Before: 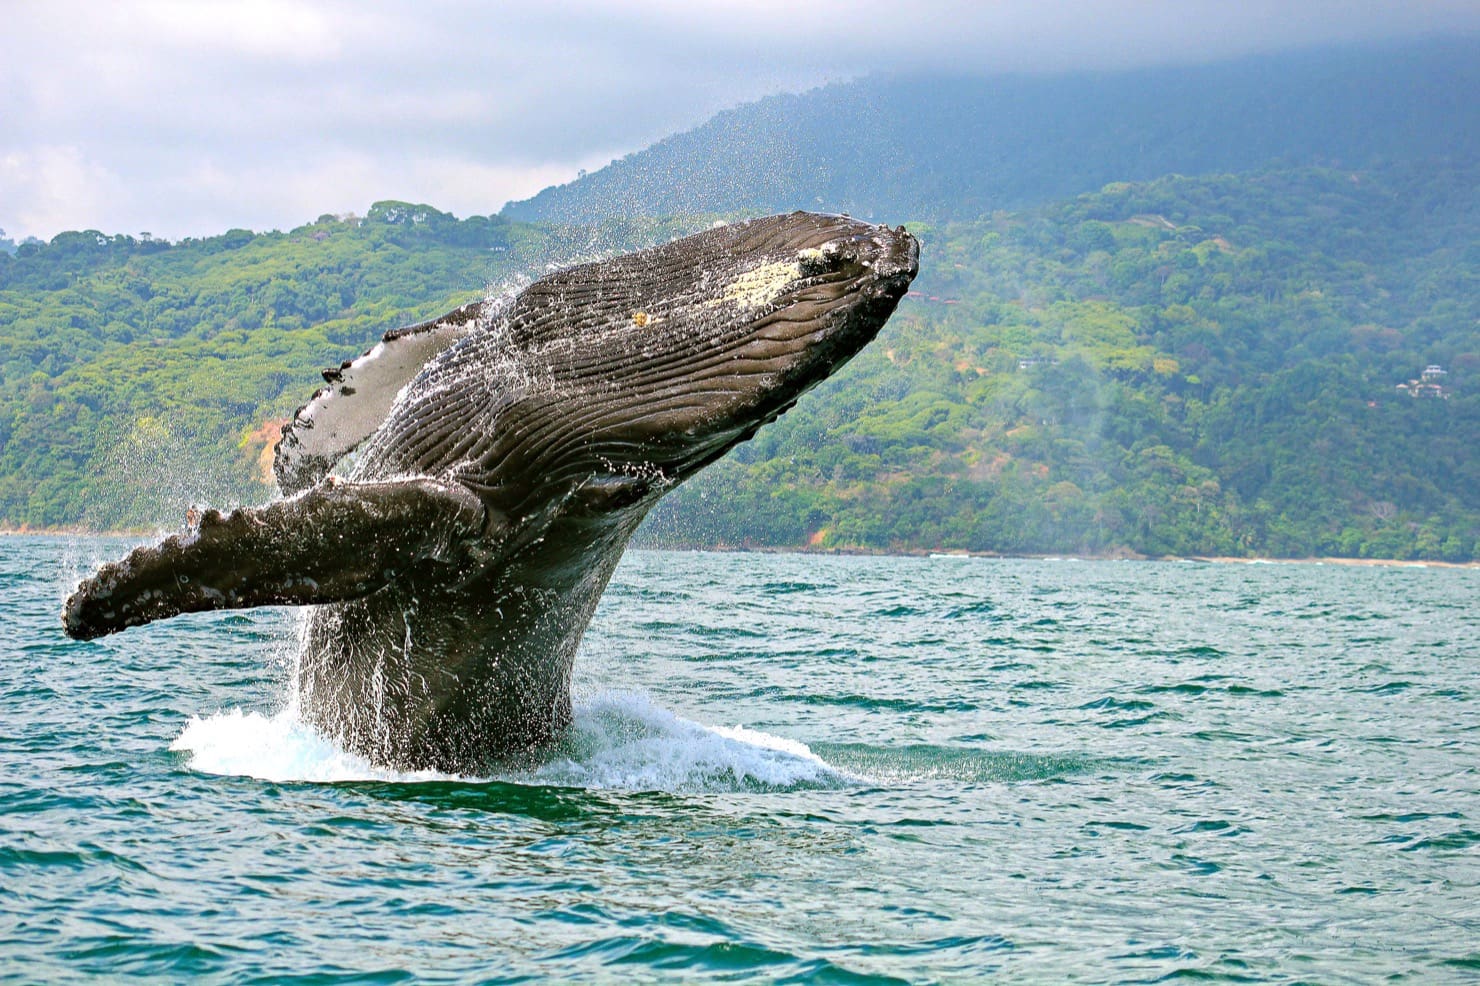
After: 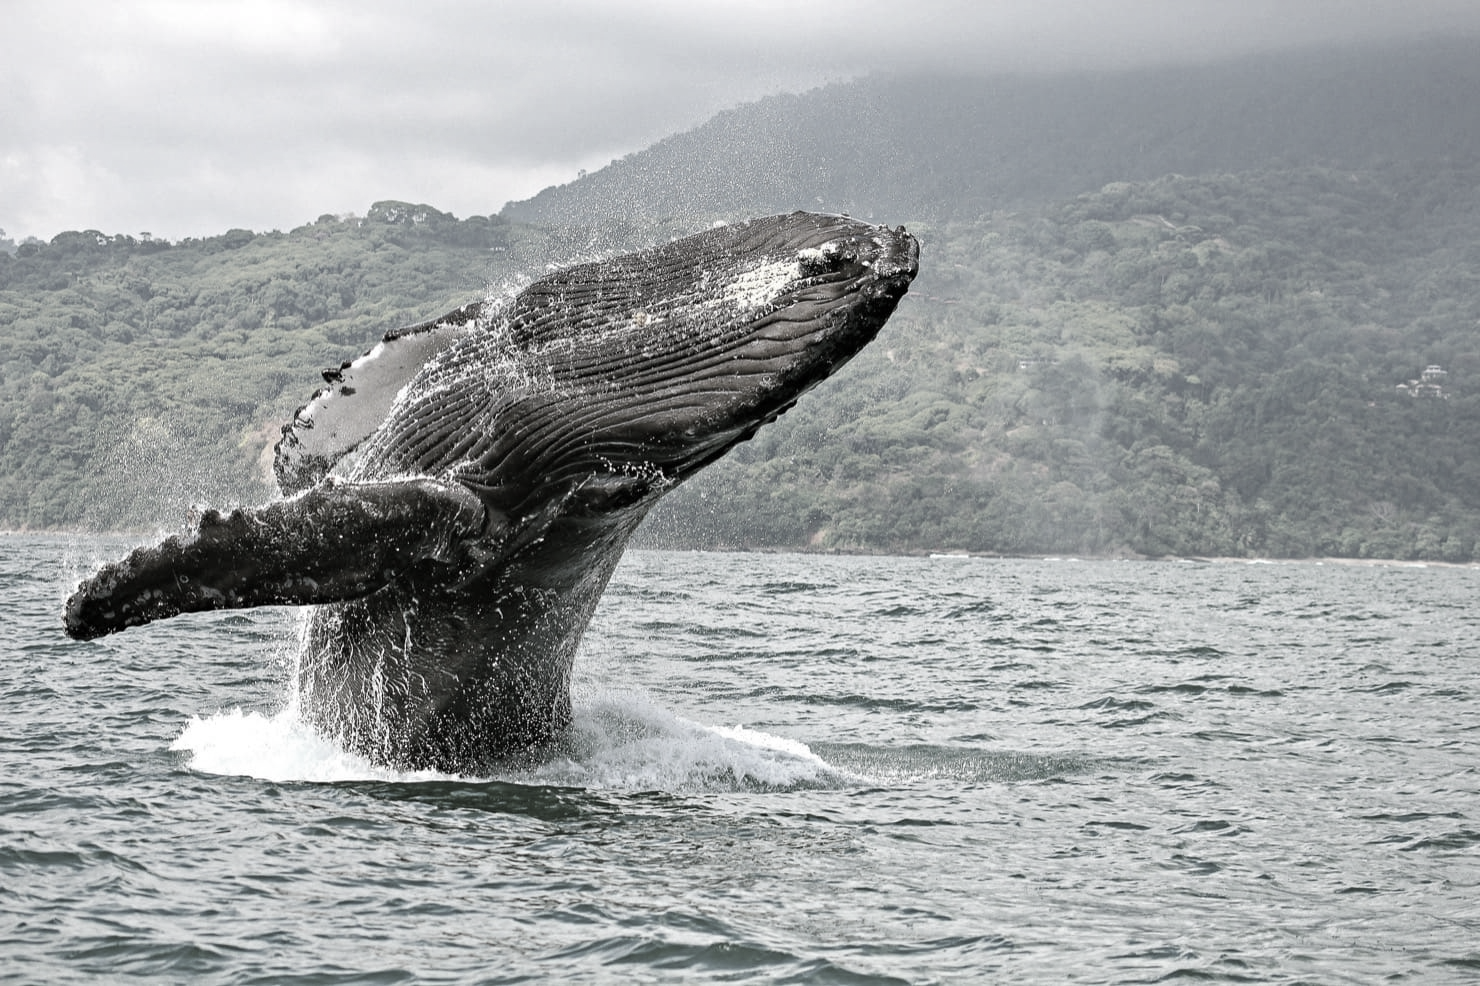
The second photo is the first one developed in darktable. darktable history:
color correction: highlights b* -0.06, saturation 0.167
